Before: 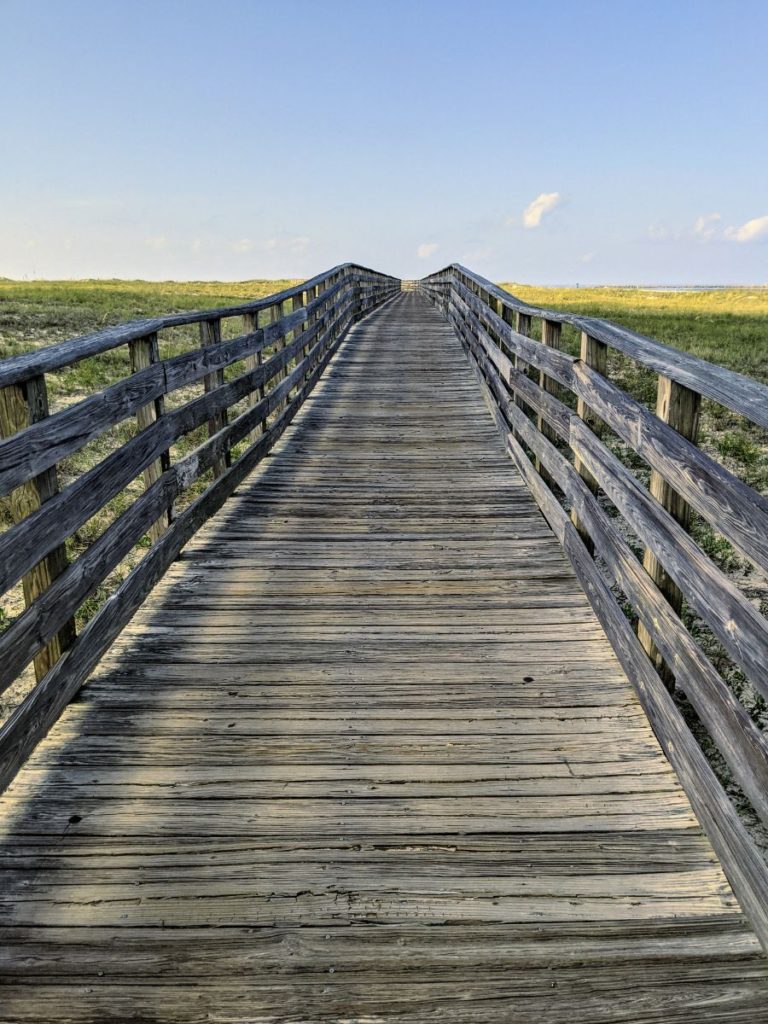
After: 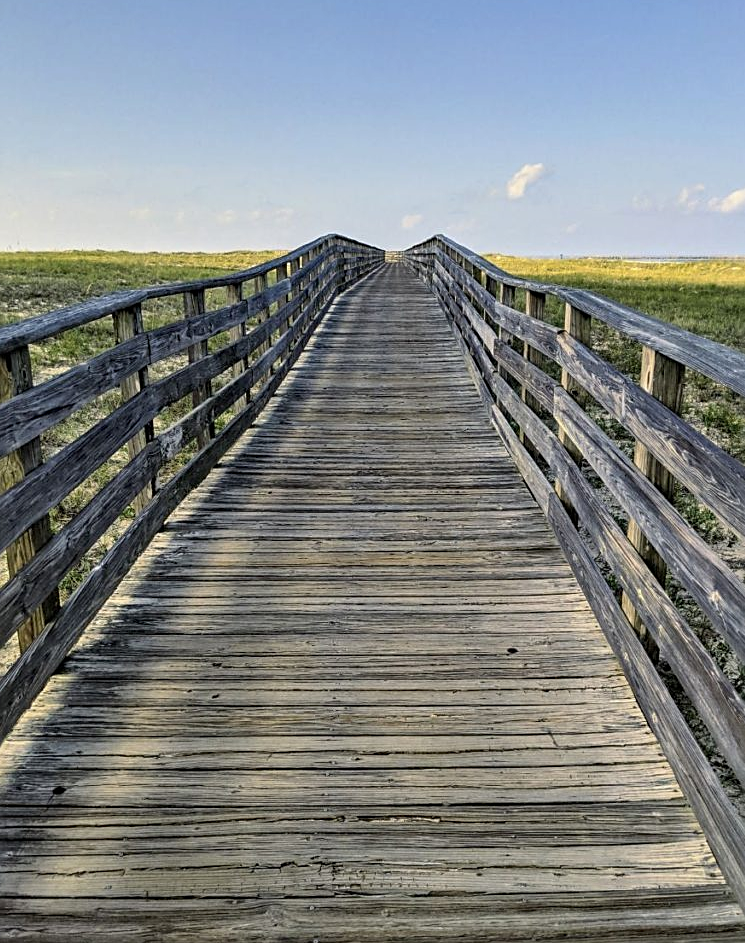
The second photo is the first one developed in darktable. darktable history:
shadows and highlights: shadows 52.63, soften with gaussian
crop: left 2.177%, top 2.894%, right 0.771%, bottom 4.951%
sharpen: on, module defaults
